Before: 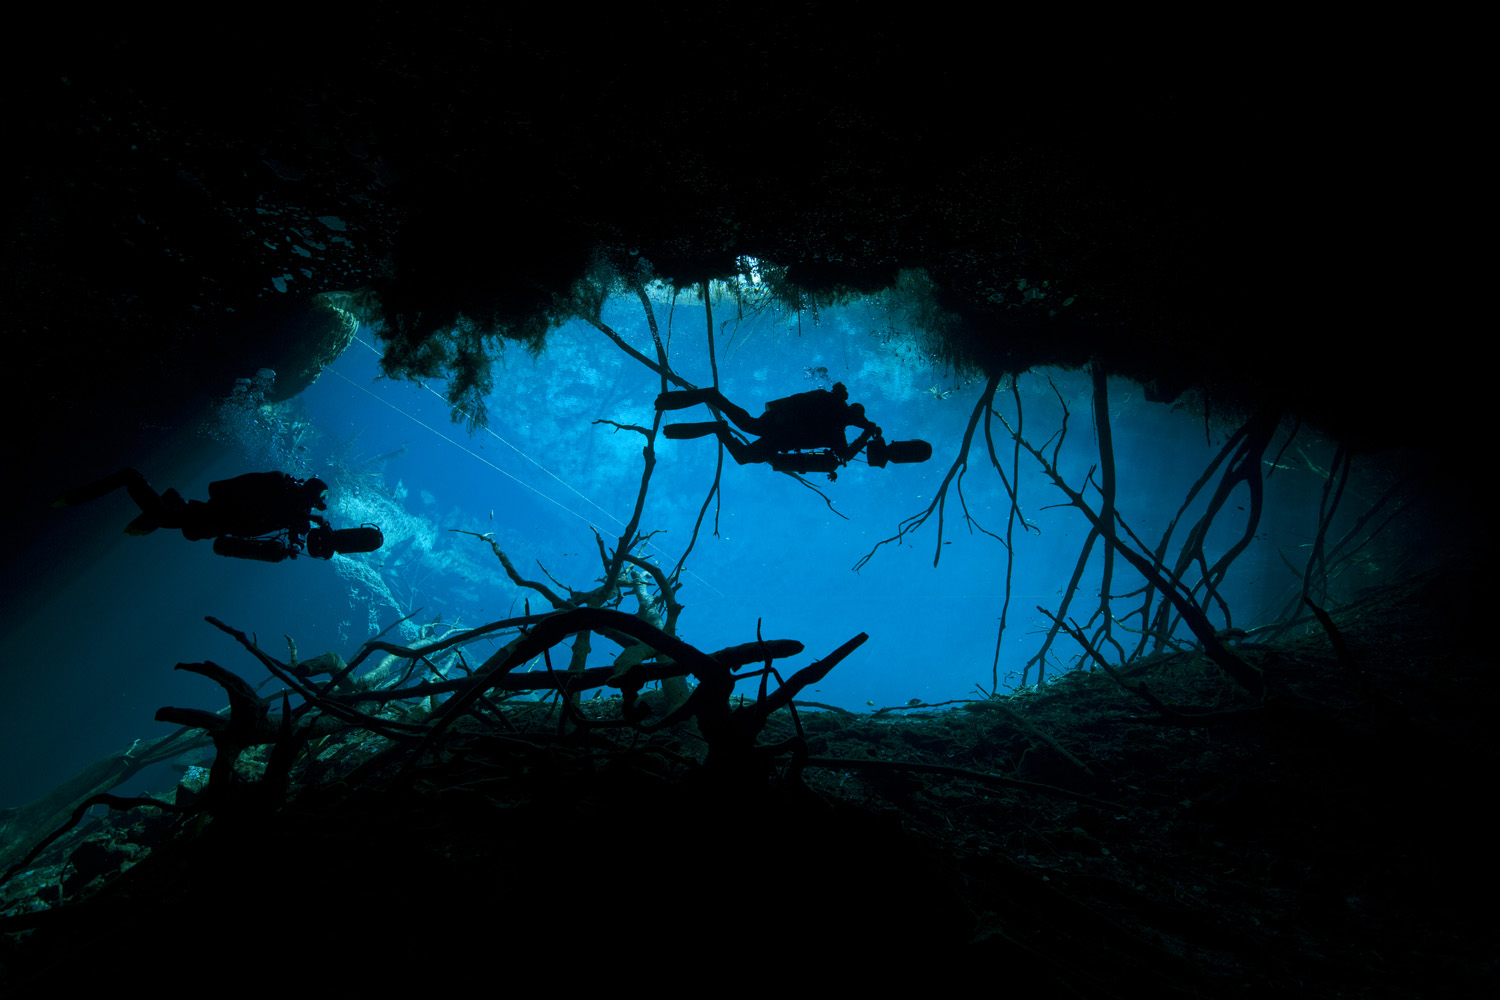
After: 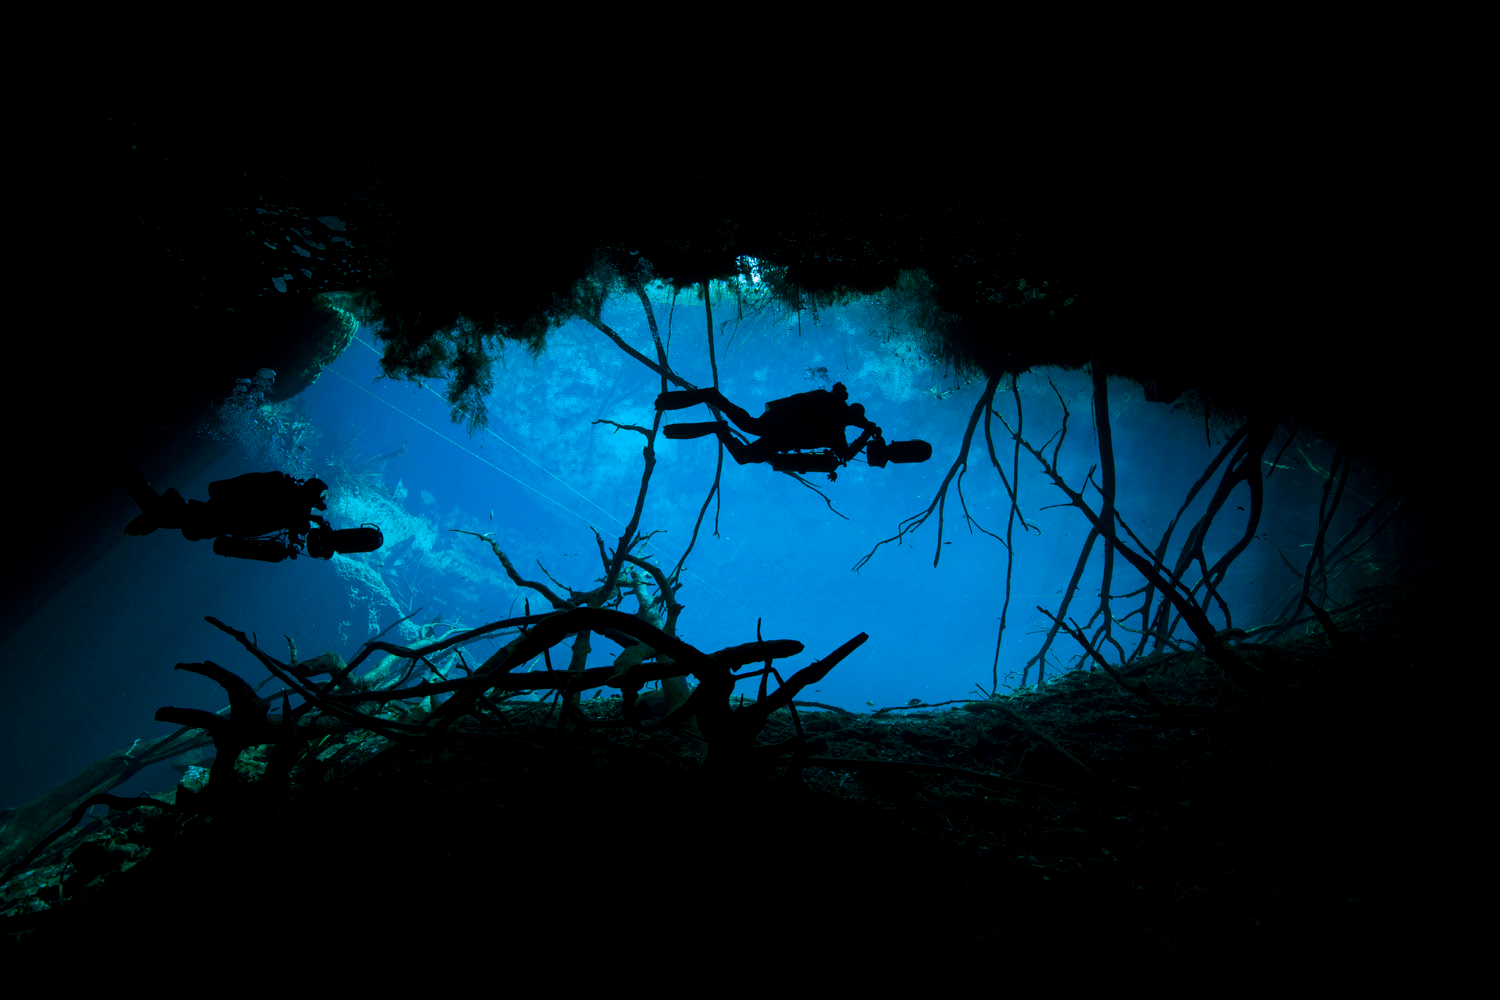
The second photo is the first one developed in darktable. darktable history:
color balance rgb: perceptual saturation grading › global saturation 20%, perceptual saturation grading › highlights -25%, perceptual saturation grading › shadows 25%
split-toning: shadows › hue 351.18°, shadows › saturation 0.86, highlights › hue 218.82°, highlights › saturation 0.73, balance -19.167
